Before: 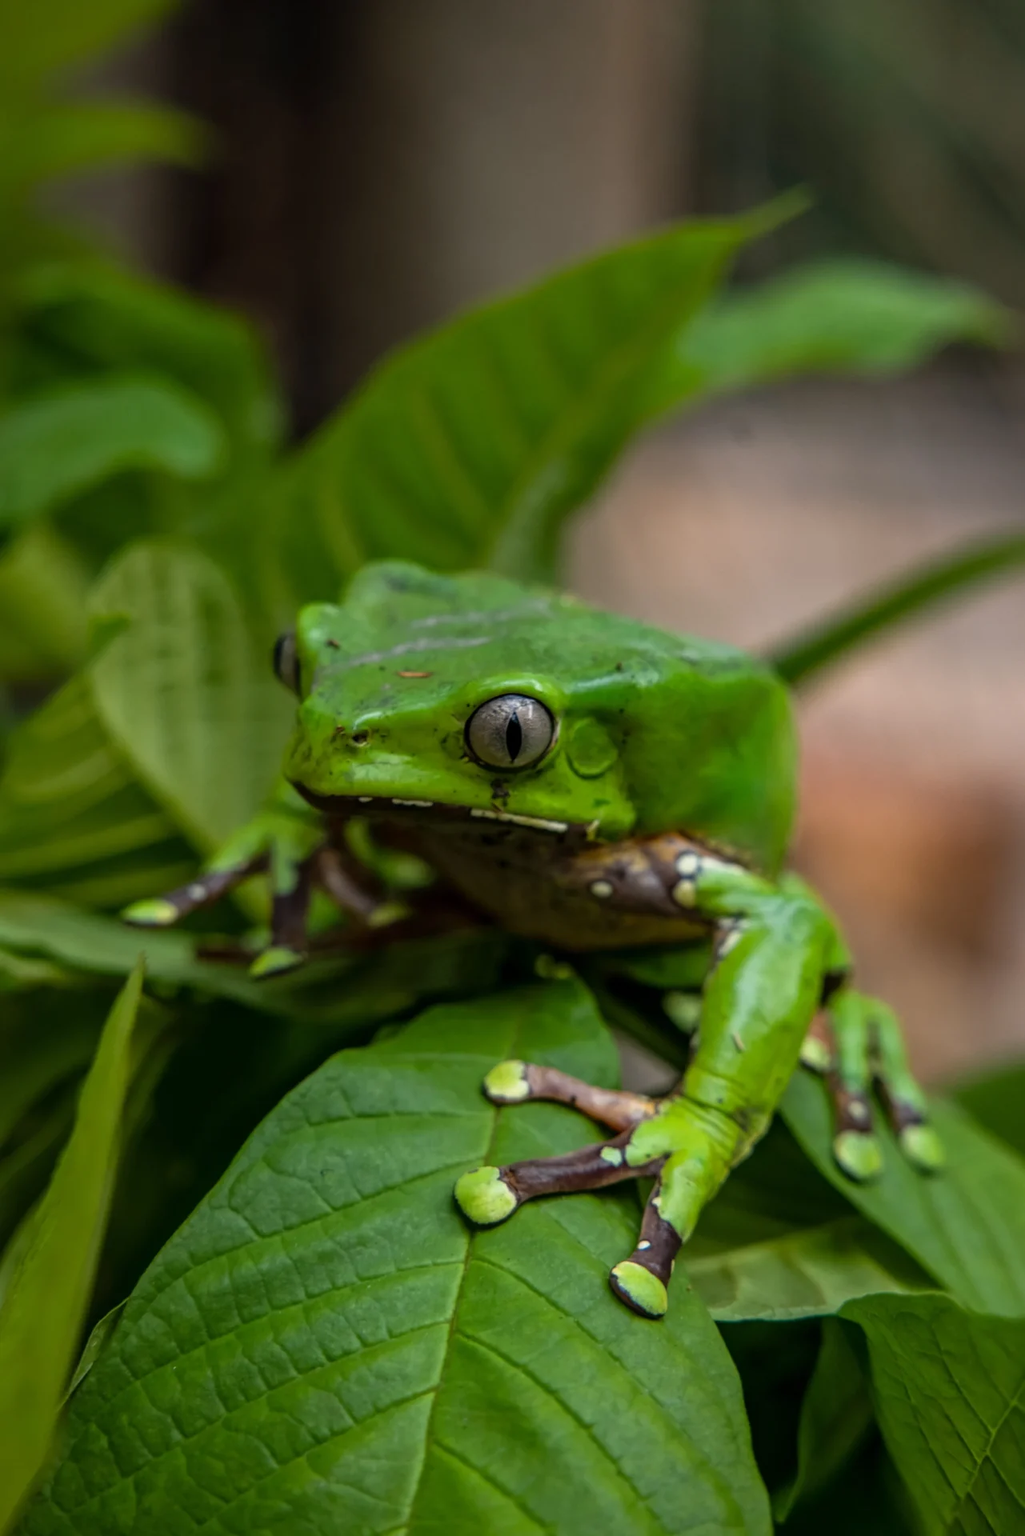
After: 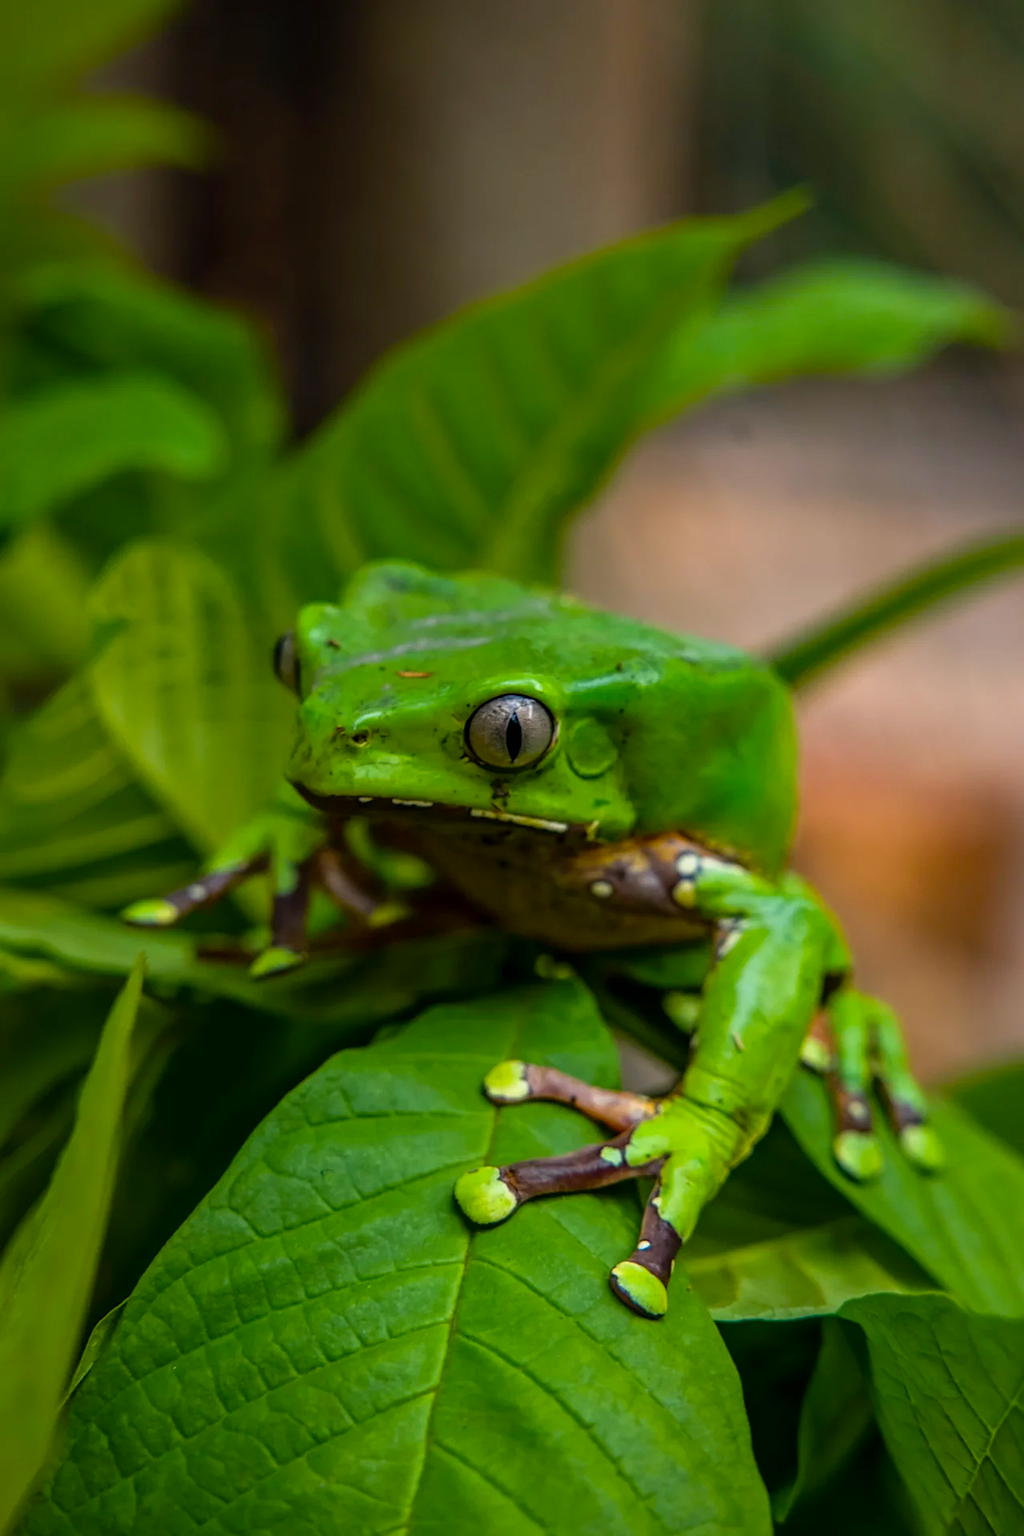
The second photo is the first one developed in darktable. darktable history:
sharpen: amount 0.2
velvia: strength 32%, mid-tones bias 0.2
